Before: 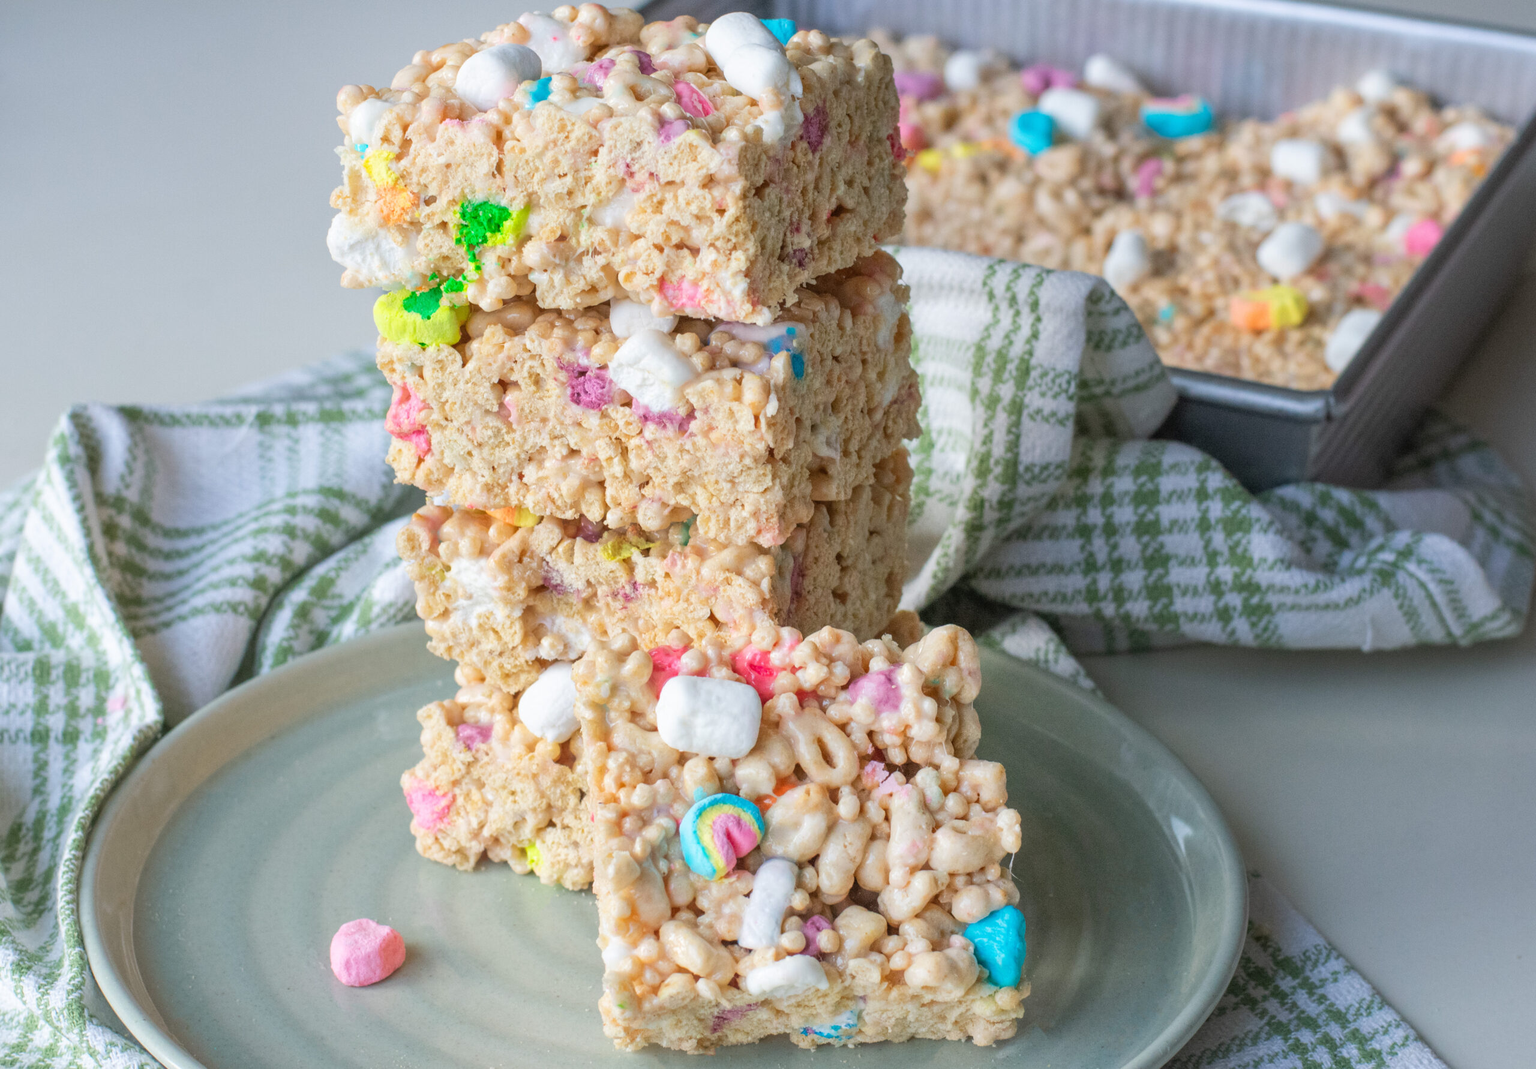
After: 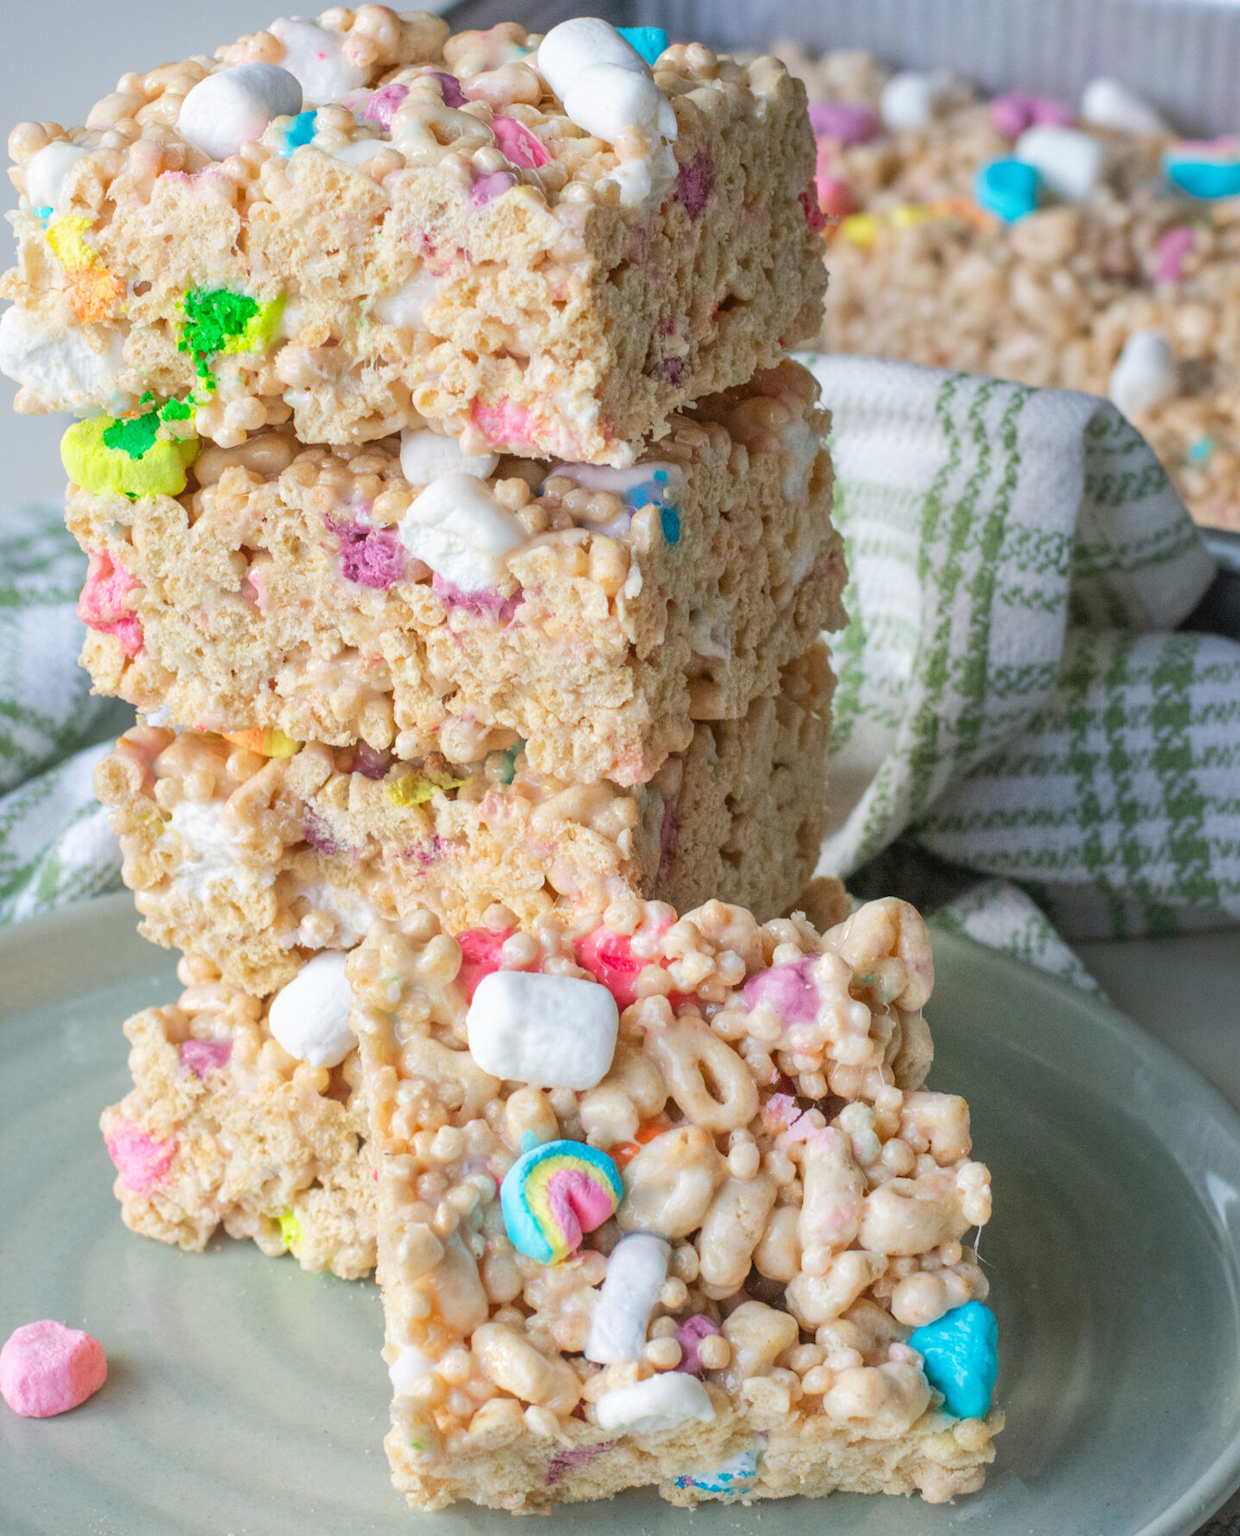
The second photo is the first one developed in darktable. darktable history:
crop: left 21.564%, right 22.203%
tone equalizer: edges refinement/feathering 500, mask exposure compensation -1.57 EV, preserve details no
